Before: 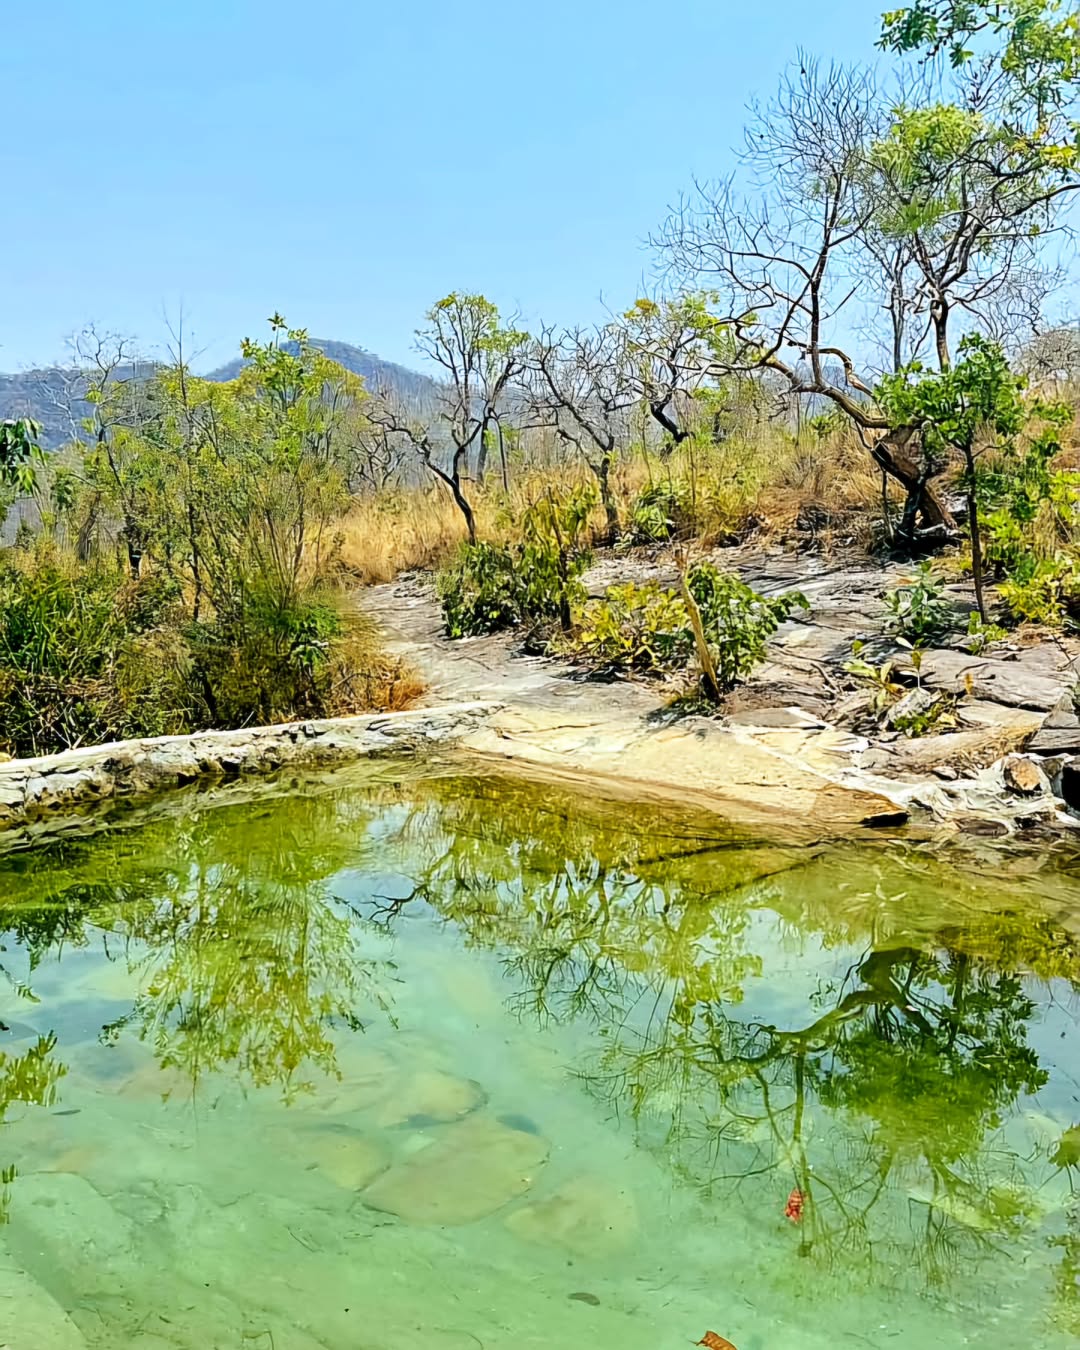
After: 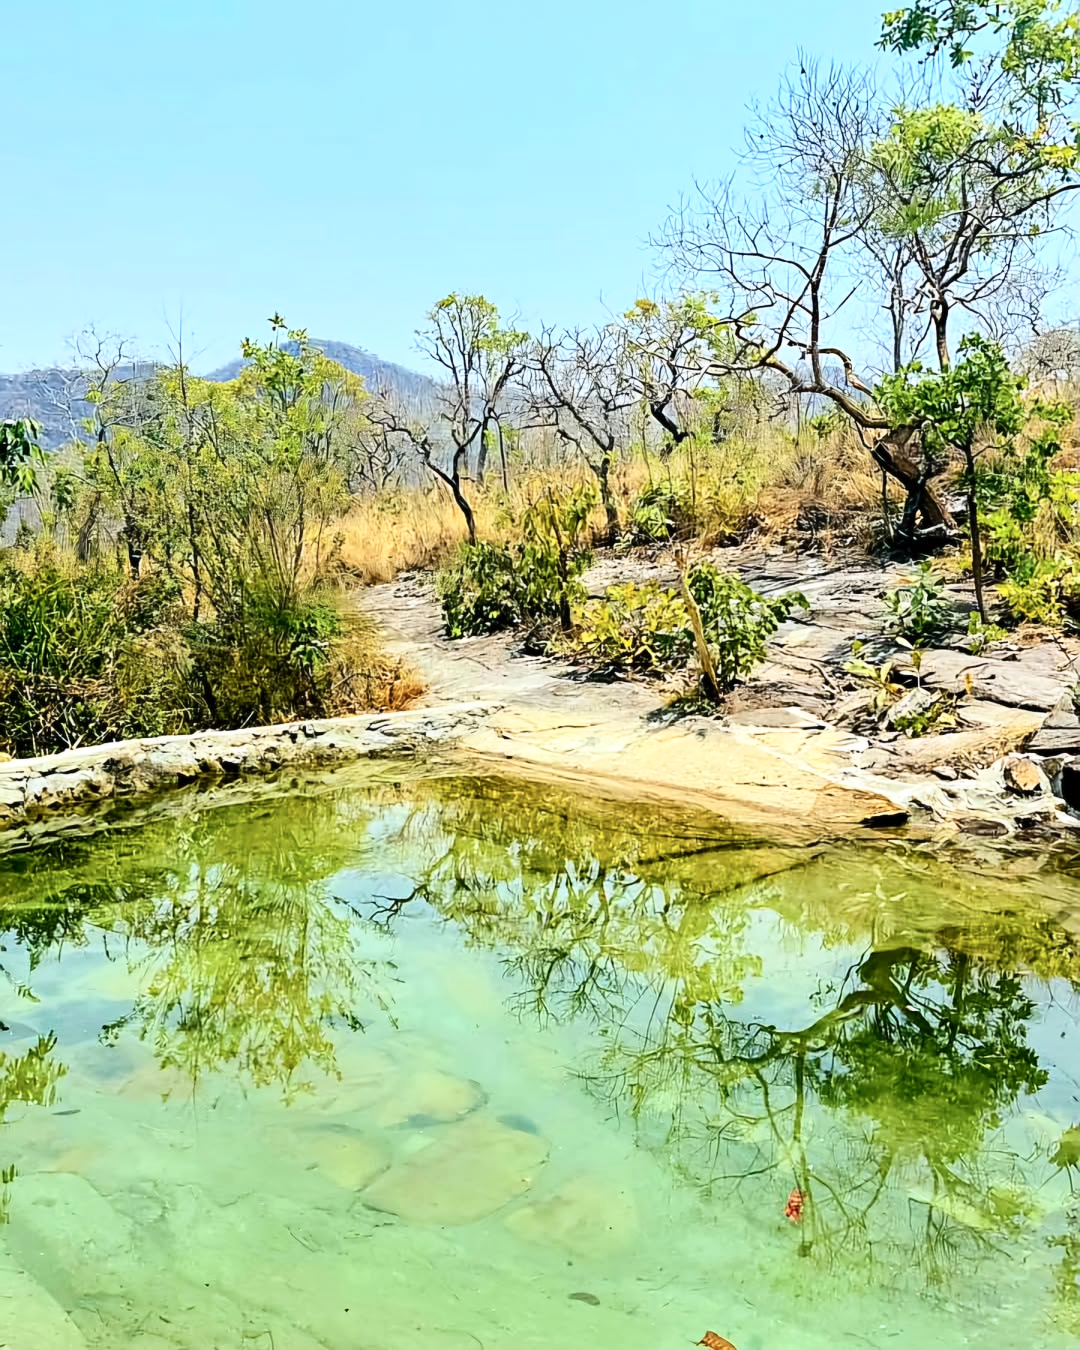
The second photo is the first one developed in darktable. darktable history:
contrast brightness saturation: contrast 0.243, brightness 0.095
